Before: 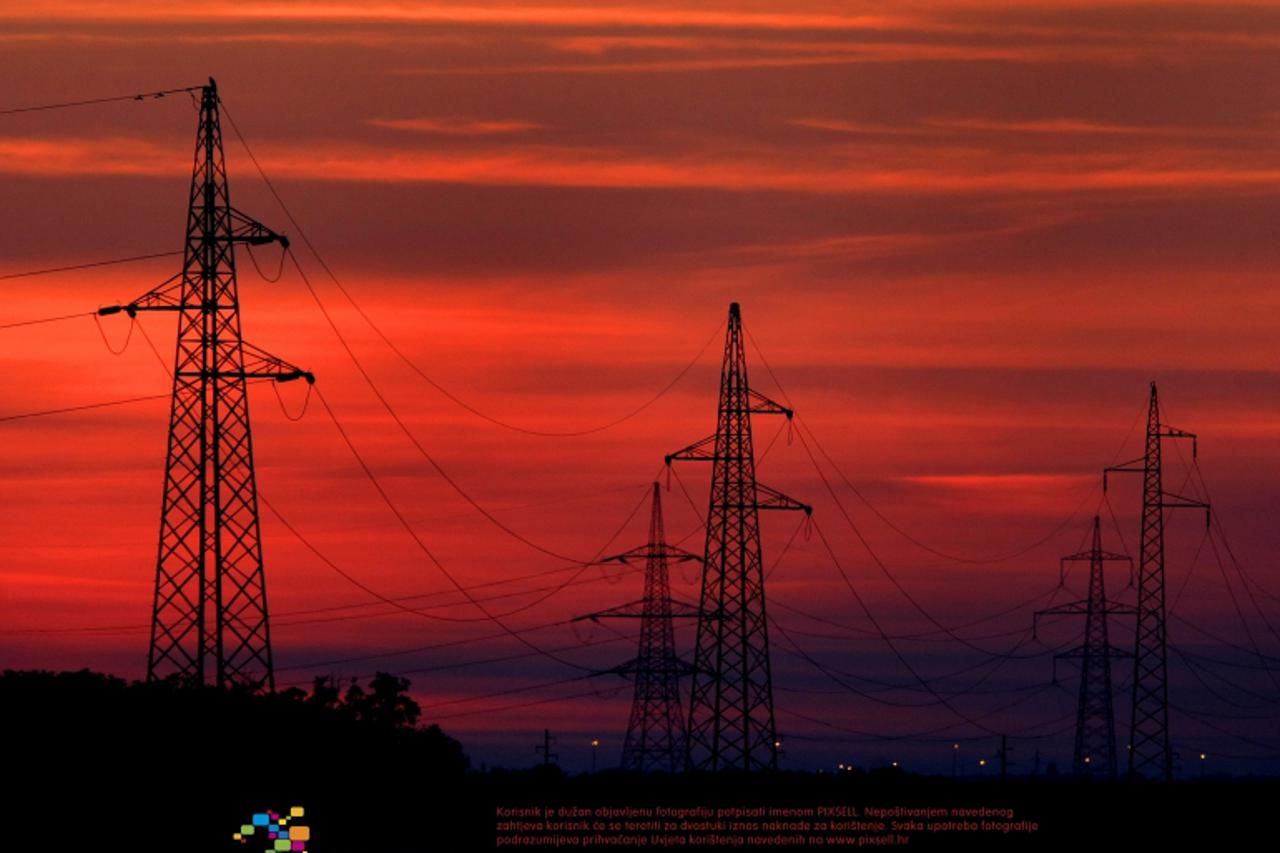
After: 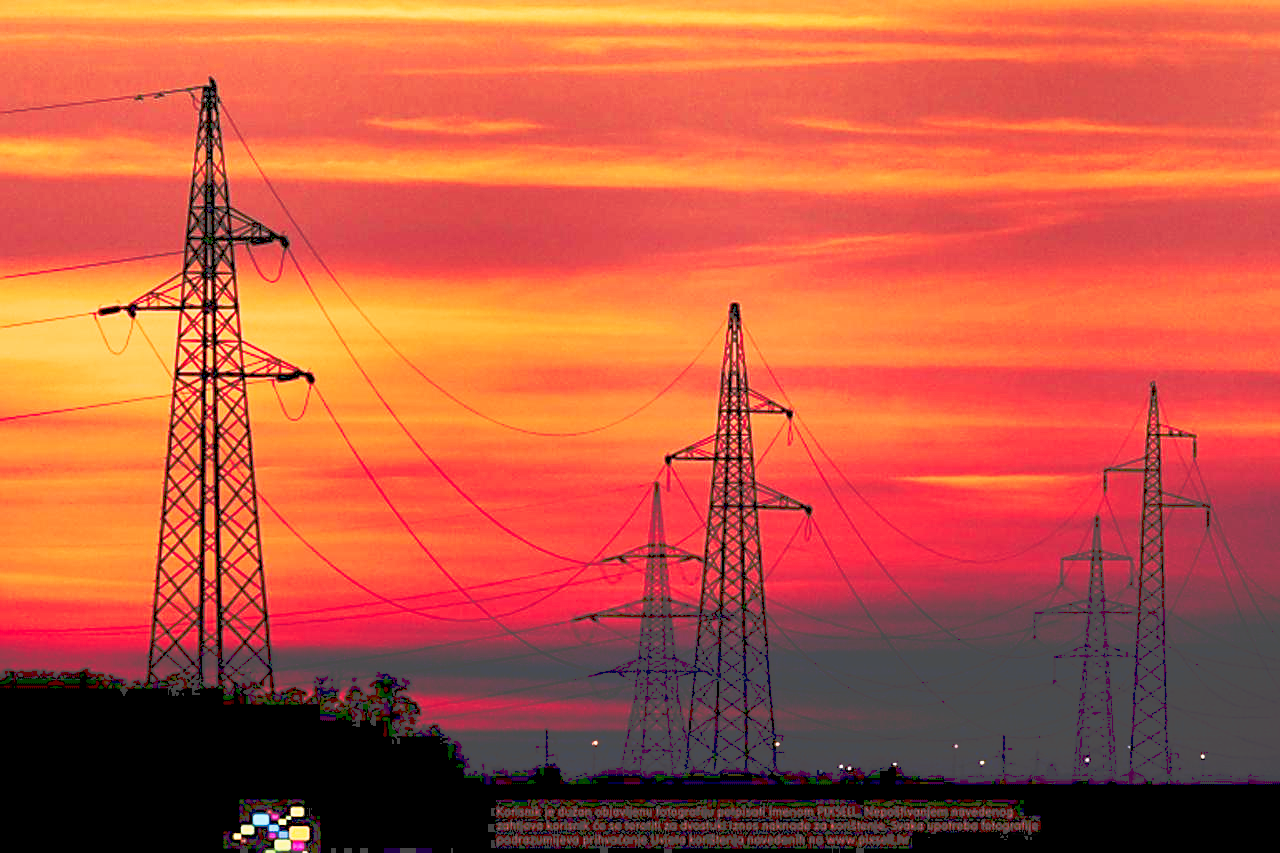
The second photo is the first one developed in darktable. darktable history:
contrast equalizer: octaves 7, y [[0.5, 0.5, 0.468, 0.5, 0.5, 0.5], [0.5 ×6], [0.5 ×6], [0 ×6], [0 ×6]], mix -0.311
exposure: exposure 0.525 EV, compensate exposure bias true, compensate highlight preservation false
tone curve: curves: ch0 [(0, 0) (0.003, 0.279) (0.011, 0.287) (0.025, 0.295) (0.044, 0.304) (0.069, 0.316) (0.1, 0.319) (0.136, 0.316) (0.177, 0.32) (0.224, 0.359) (0.277, 0.421) (0.335, 0.511) (0.399, 0.639) (0.468, 0.734) (0.543, 0.827) (0.623, 0.89) (0.709, 0.944) (0.801, 0.965) (0.898, 0.968) (1, 1)], preserve colors none
sharpen: on, module defaults
